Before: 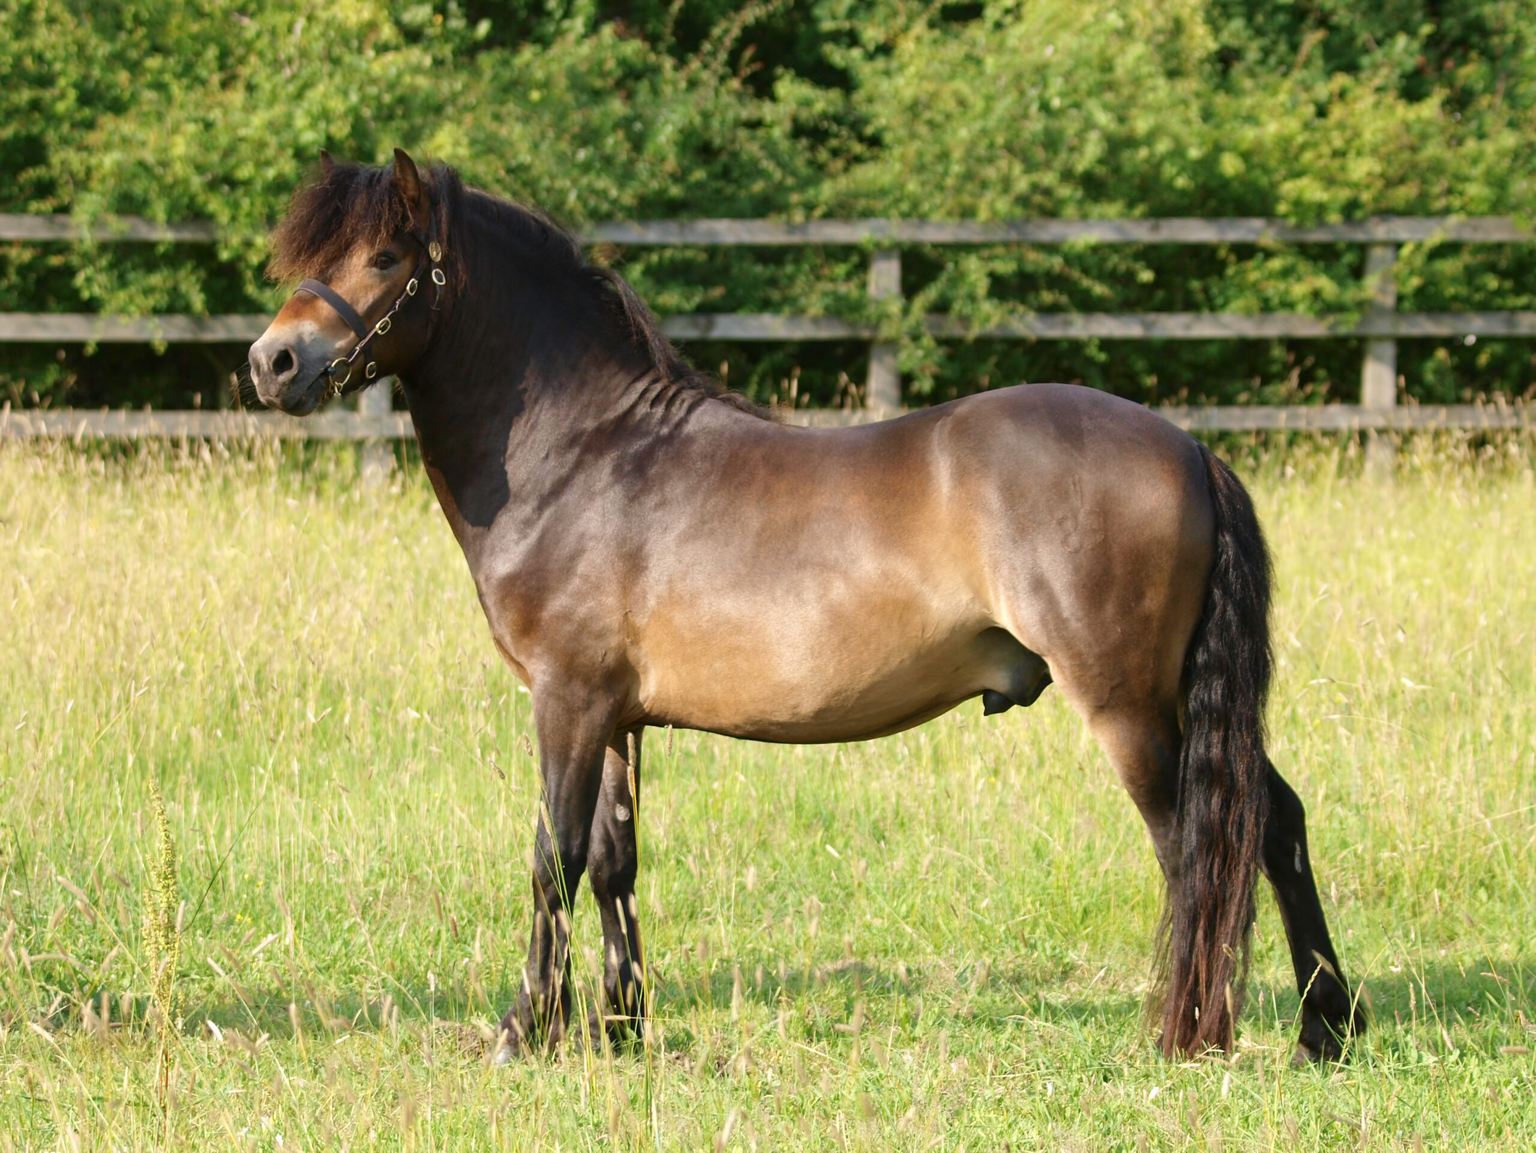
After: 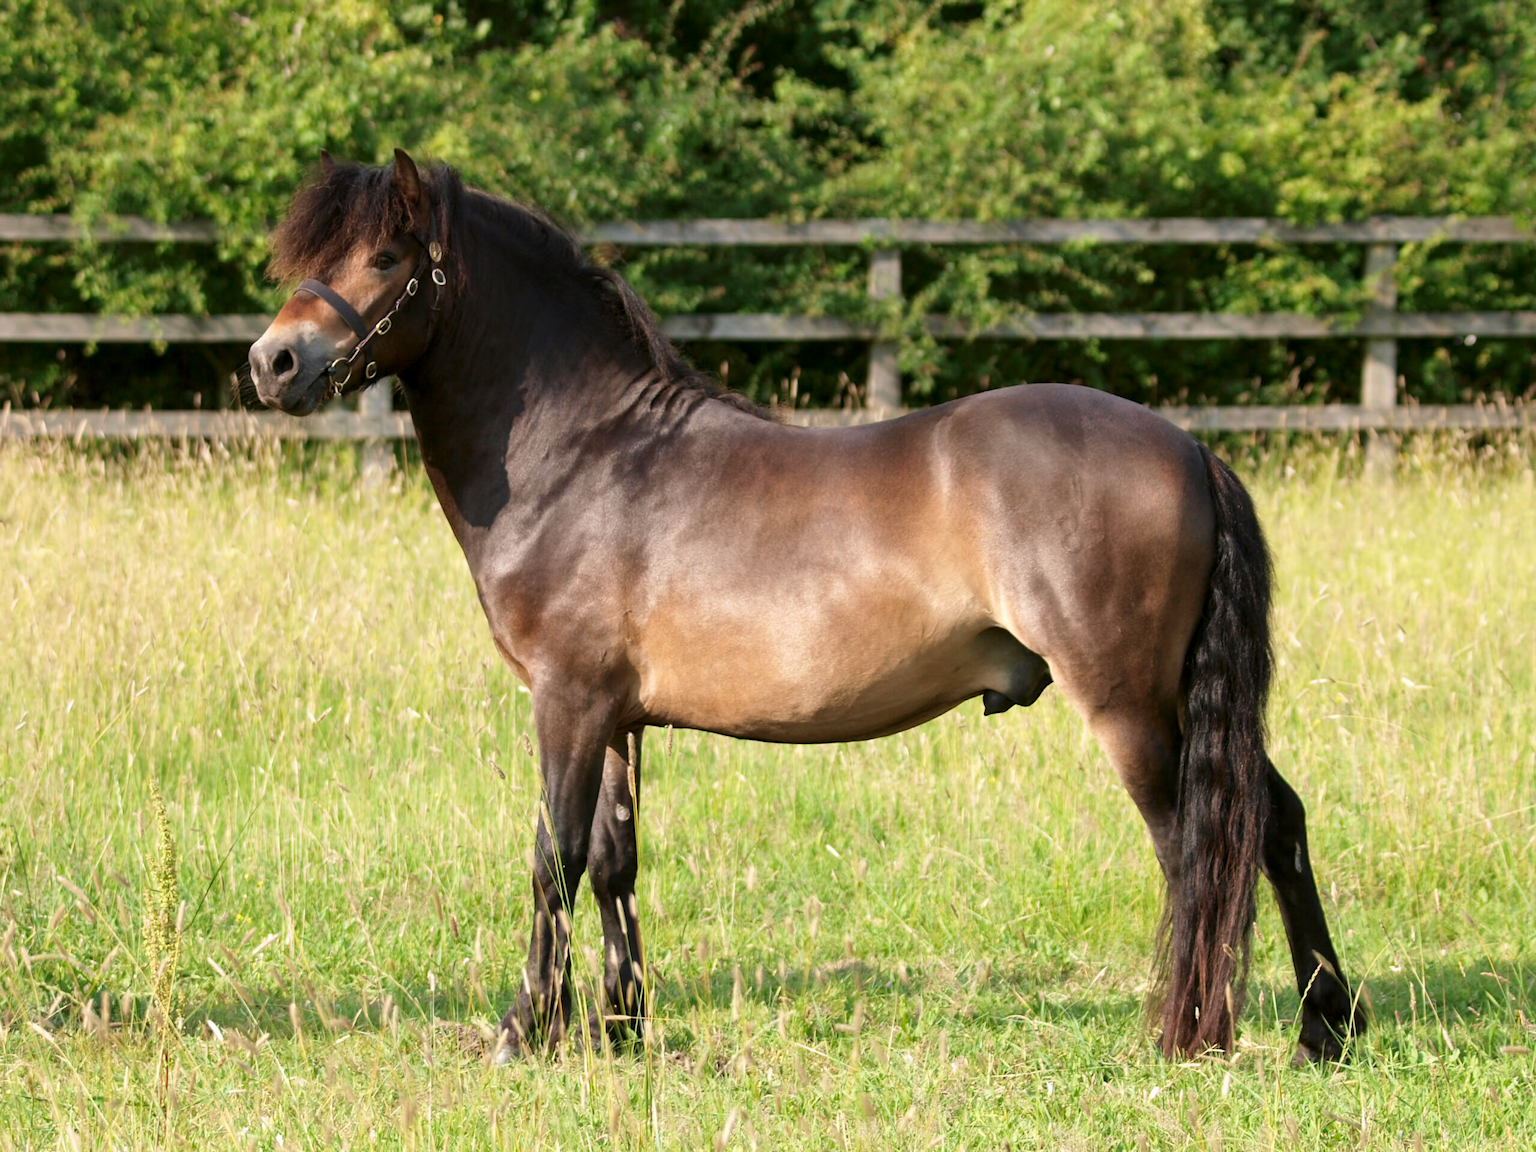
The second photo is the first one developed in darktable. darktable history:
tone curve: curves: ch0 [(0, 0) (0.003, 0.003) (0.011, 0.011) (0.025, 0.026) (0.044, 0.046) (0.069, 0.071) (0.1, 0.103) (0.136, 0.14) (0.177, 0.183) (0.224, 0.232) (0.277, 0.286) (0.335, 0.346) (0.399, 0.412) (0.468, 0.483) (0.543, 0.561) (0.623, 0.643) (0.709, 0.732) (0.801, 0.826) (0.898, 0.917) (1, 1)], preserve colors none
color look up table: target L [73.93, 66.01, 49.36, 34.91, 100, 64.17, 61.31, 55.84, 48.04, 38.99, 30.04, 53.75, 51.47, 26.27, 28.72, 85.7, 75.66, 65.9, 63.82, 50.12, 46.52, 47.17, 28.05, 11.33, 0 ×25], target a [-2.726, -22.03, -35.47, -12.36, 0, 12.56, 16.63, 29.57, 43.1, 45.48, 11.11, 5.095, 41.22, 18.25, 9.489, -0.97, -1.98, -26.59, -2.428, -20.72, -2.102, -4.835, -2.058, -0.785, 0 ×25], target b [61.52, 46.66, 28.1, 17.02, 0.005, 53.36, 8.284, 42.16, 8.441, 18.13, 8.926, -25.24, -18.08, -19.87, -46.23, -2.39, -3.326, -5.027, -3.687, -26.66, -2.84, -23.96, -2.726, -1.06, 0 ×25], num patches 24
